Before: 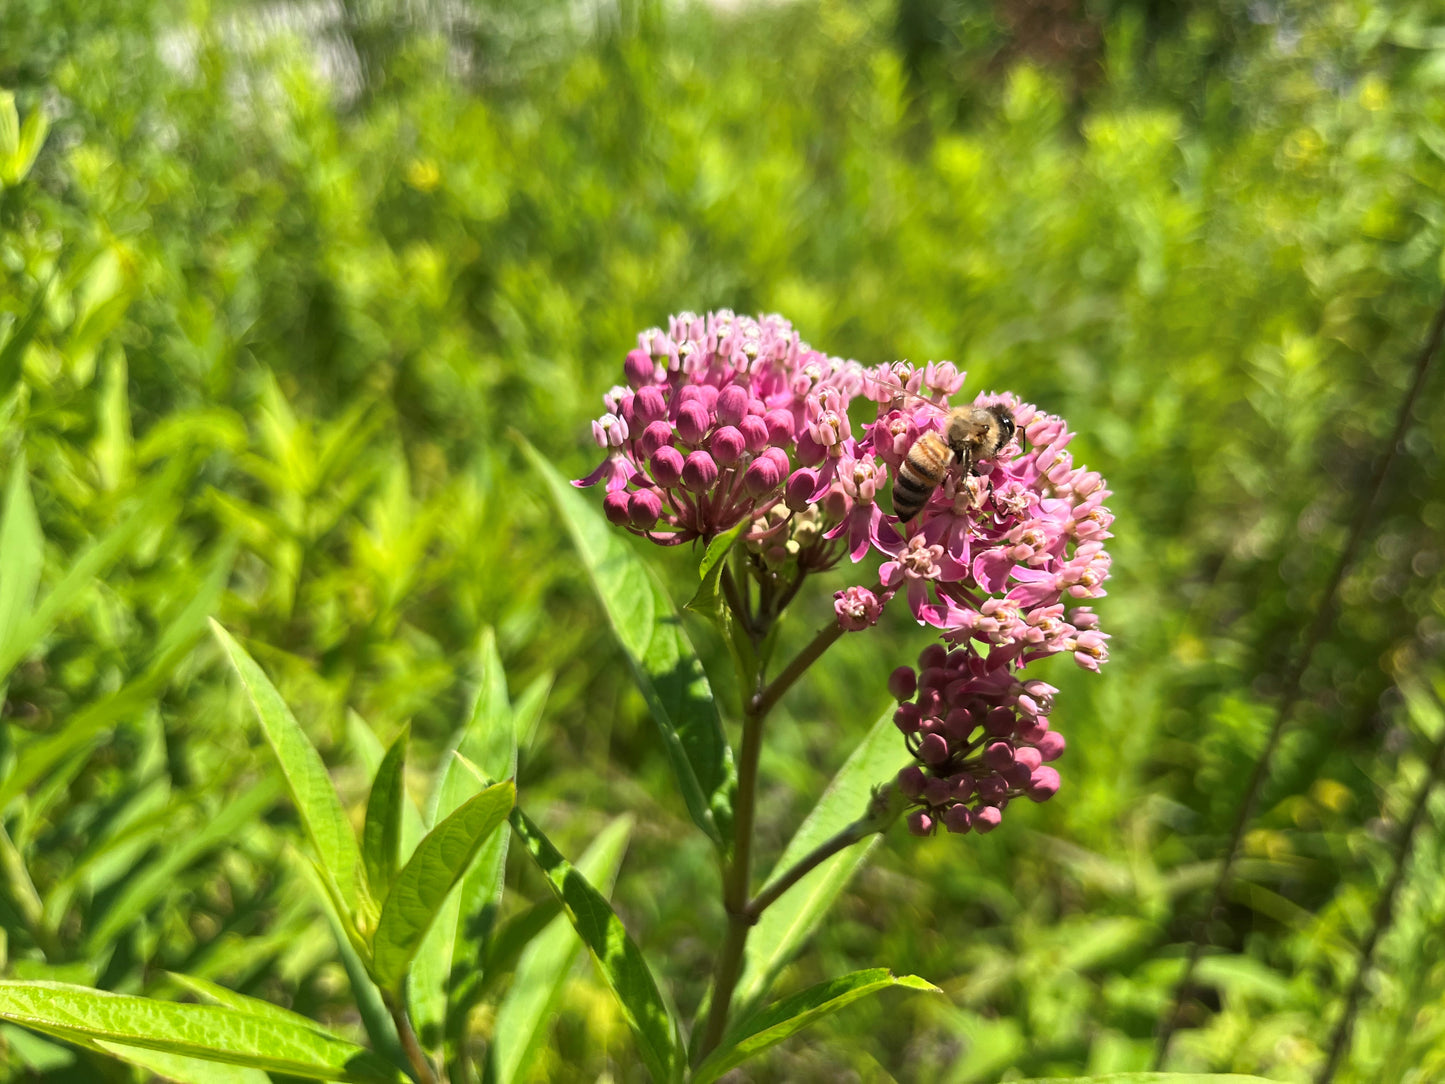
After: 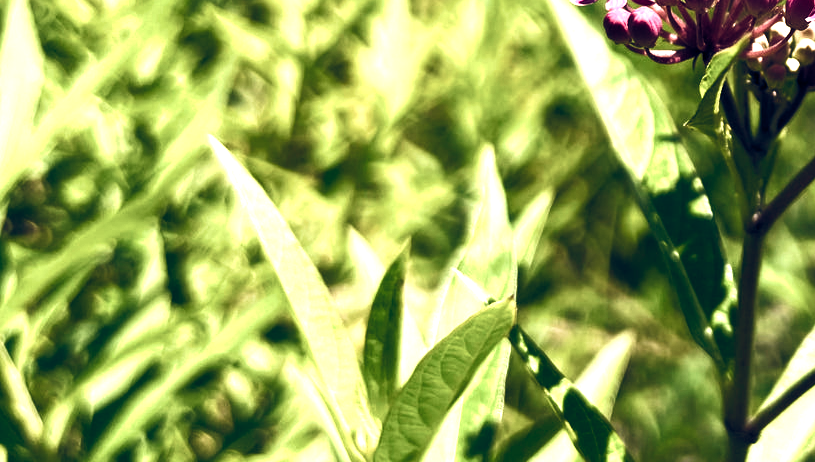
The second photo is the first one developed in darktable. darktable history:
color balance rgb: highlights gain › chroma 2.94%, highlights gain › hue 60.57°, global offset › chroma 0.25%, global offset › hue 256.52°, perceptual saturation grading › global saturation 20%, perceptual saturation grading › highlights -50%, perceptual saturation grading › shadows 30%, contrast 15%
tone equalizer: -8 EV -1.08 EV, -7 EV -1.01 EV, -6 EV -0.867 EV, -5 EV -0.578 EV, -3 EV 0.578 EV, -2 EV 0.867 EV, -1 EV 1.01 EV, +0 EV 1.08 EV, edges refinement/feathering 500, mask exposure compensation -1.57 EV, preserve details no
crop: top 44.483%, right 43.593%, bottom 12.892%
velvia: on, module defaults
rgb curve: mode RGB, independent channels
